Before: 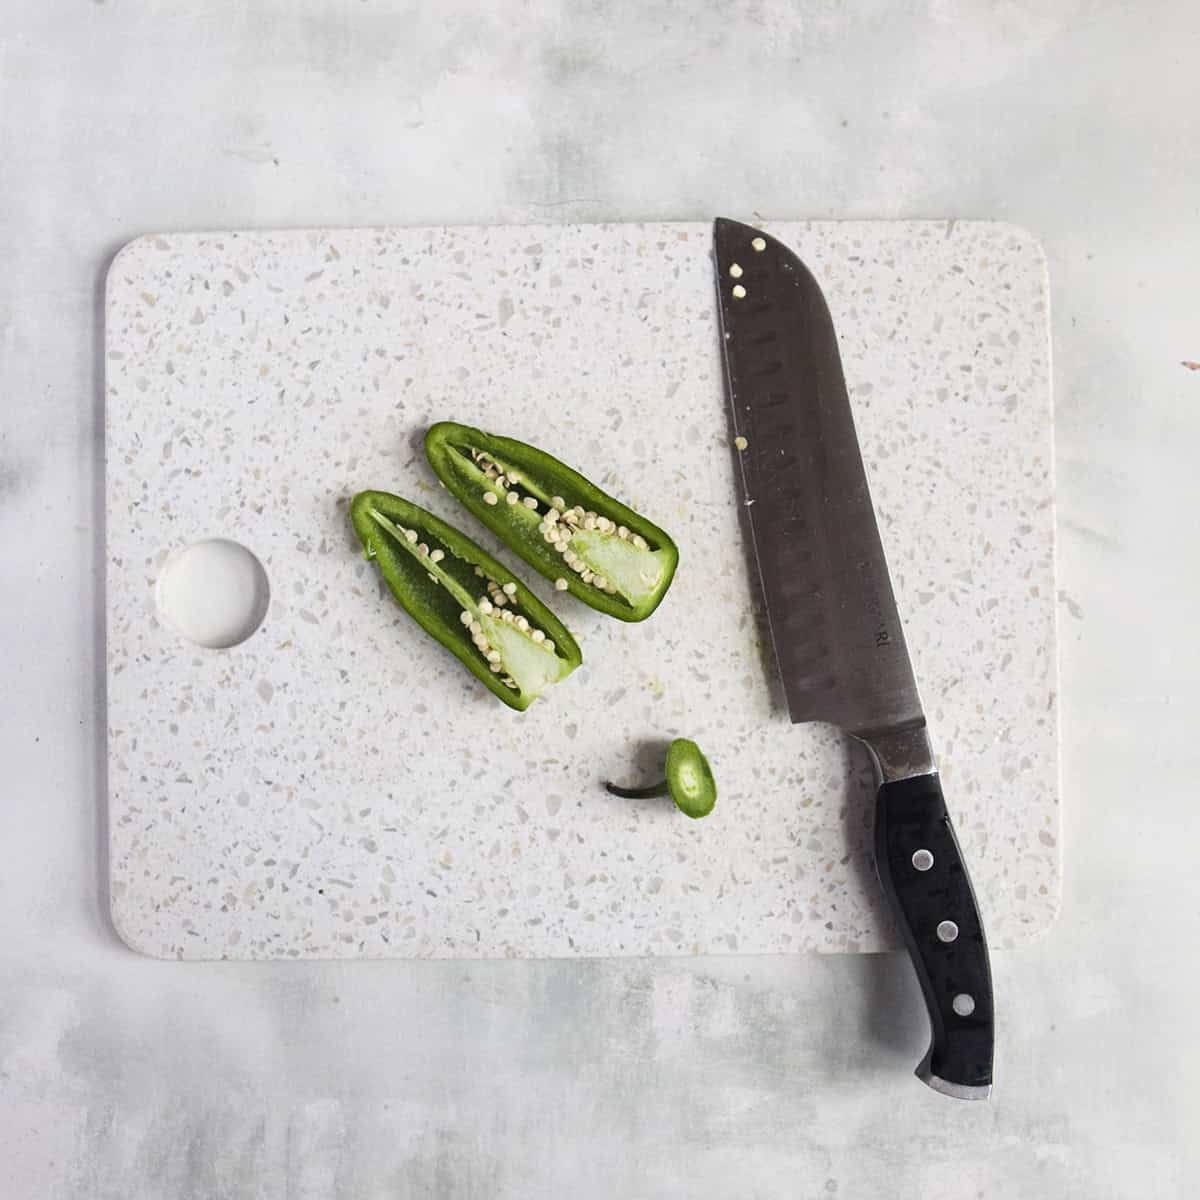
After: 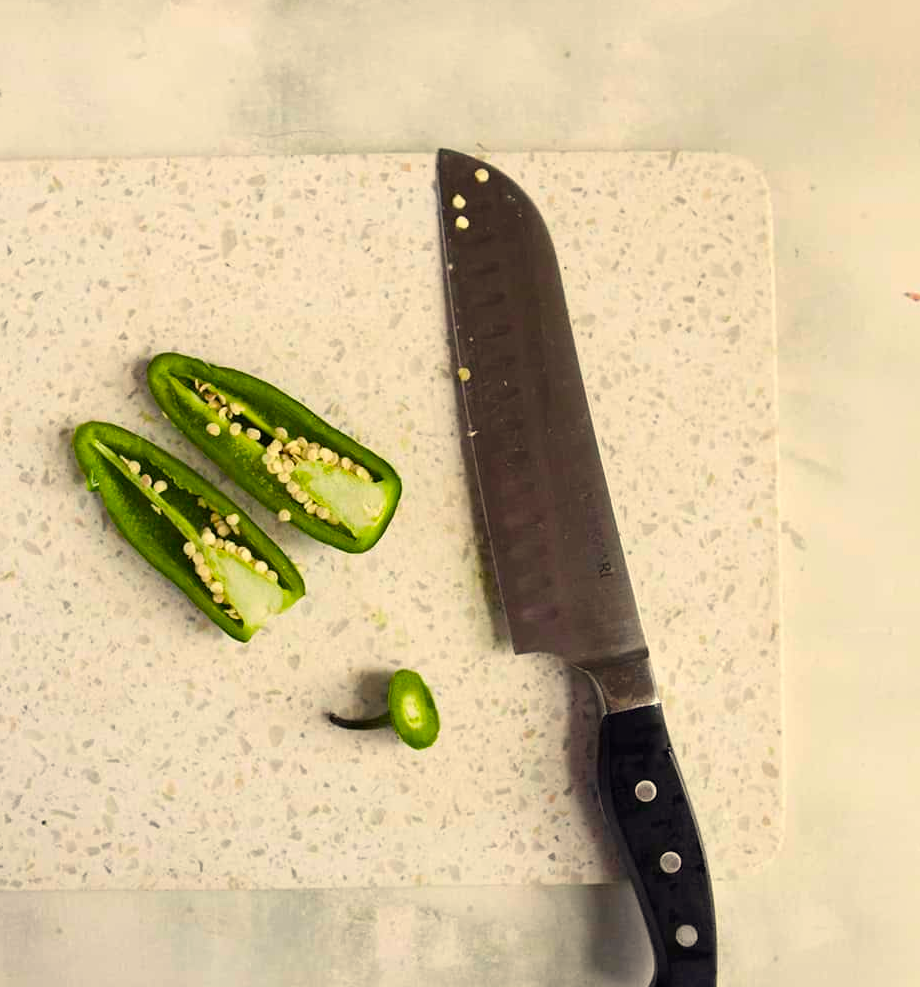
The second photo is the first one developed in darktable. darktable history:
color correction: highlights a* 2.72, highlights b* 22.8
crop: left 23.095%, top 5.827%, bottom 11.854%
color balance rgb: perceptual saturation grading › global saturation 20%, global vibrance 20%
